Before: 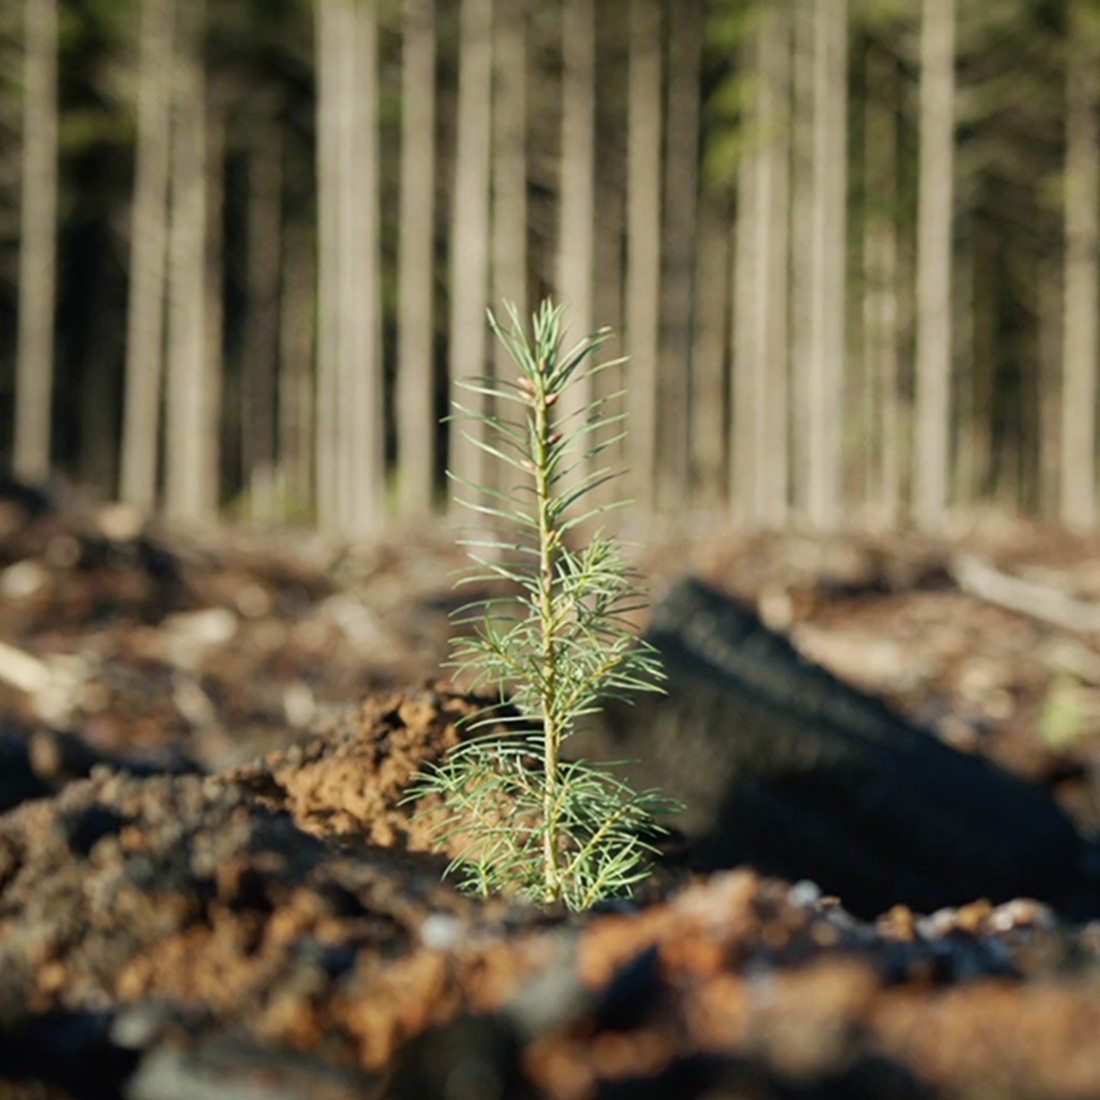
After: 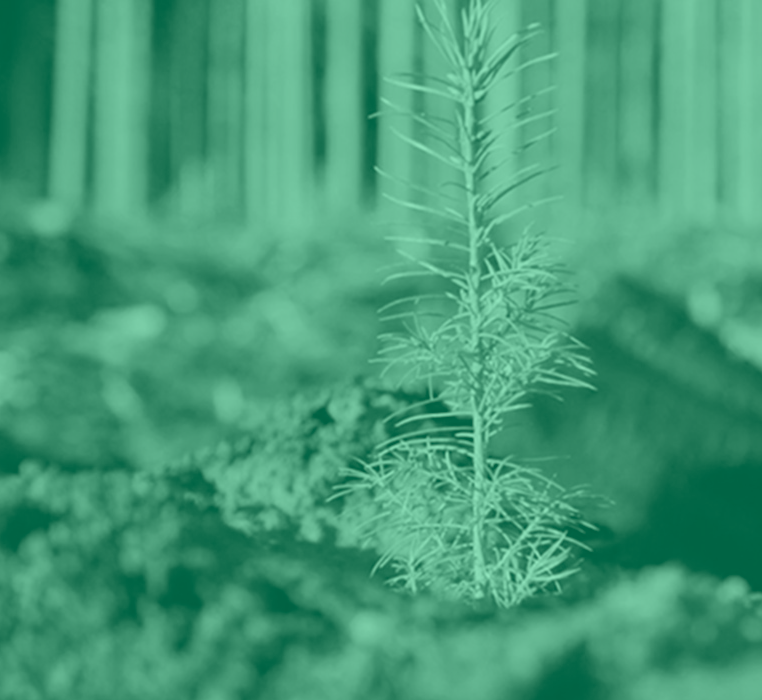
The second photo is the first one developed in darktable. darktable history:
colorize: hue 147.6°, saturation 65%, lightness 21.64%
crop: left 6.488%, top 27.668%, right 24.183%, bottom 8.656%
